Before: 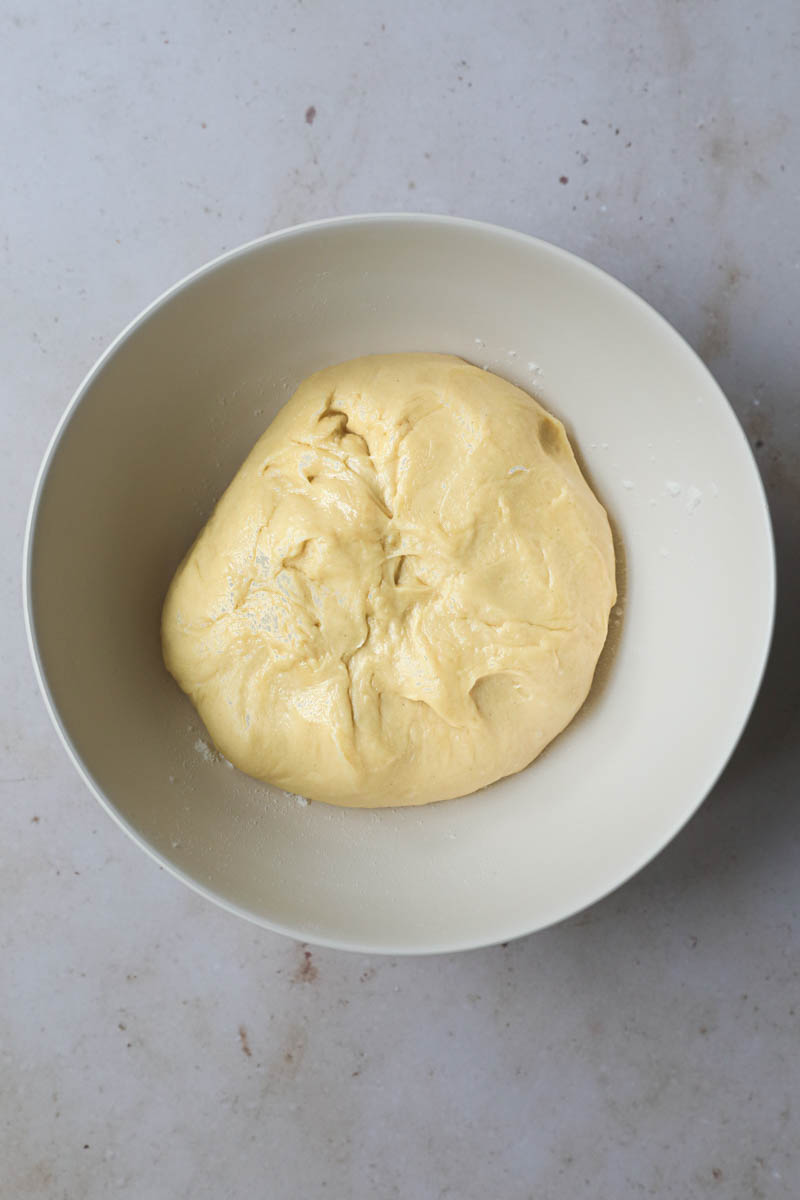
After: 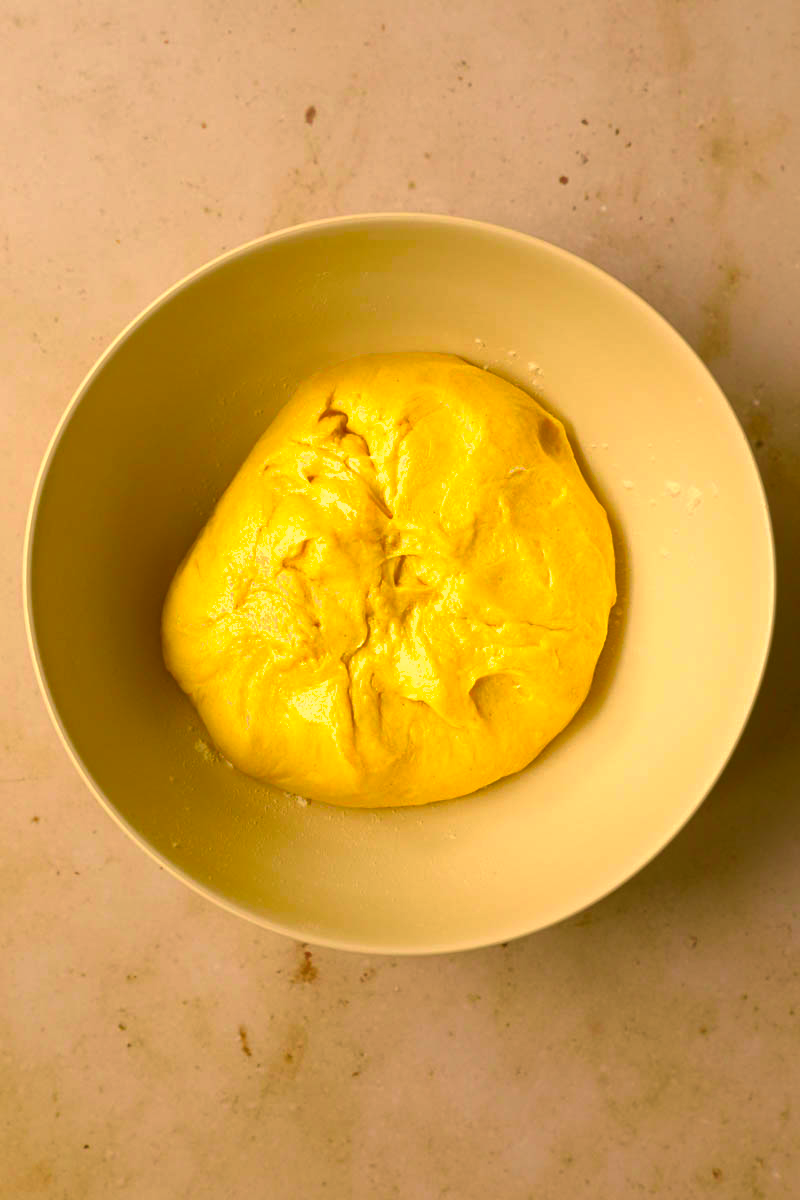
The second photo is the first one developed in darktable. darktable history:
tone equalizer: -8 EV -0.427 EV, -7 EV -0.372 EV, -6 EV -0.345 EV, -5 EV -0.205 EV, -3 EV 0.238 EV, -2 EV 0.344 EV, -1 EV 0.372 EV, +0 EV 0.405 EV, edges refinement/feathering 500, mask exposure compensation -1.57 EV, preserve details no
shadows and highlights: on, module defaults
color correction: highlights a* 10.79, highlights b* 30, shadows a* 2.63, shadows b* 17.65, saturation 1.72
